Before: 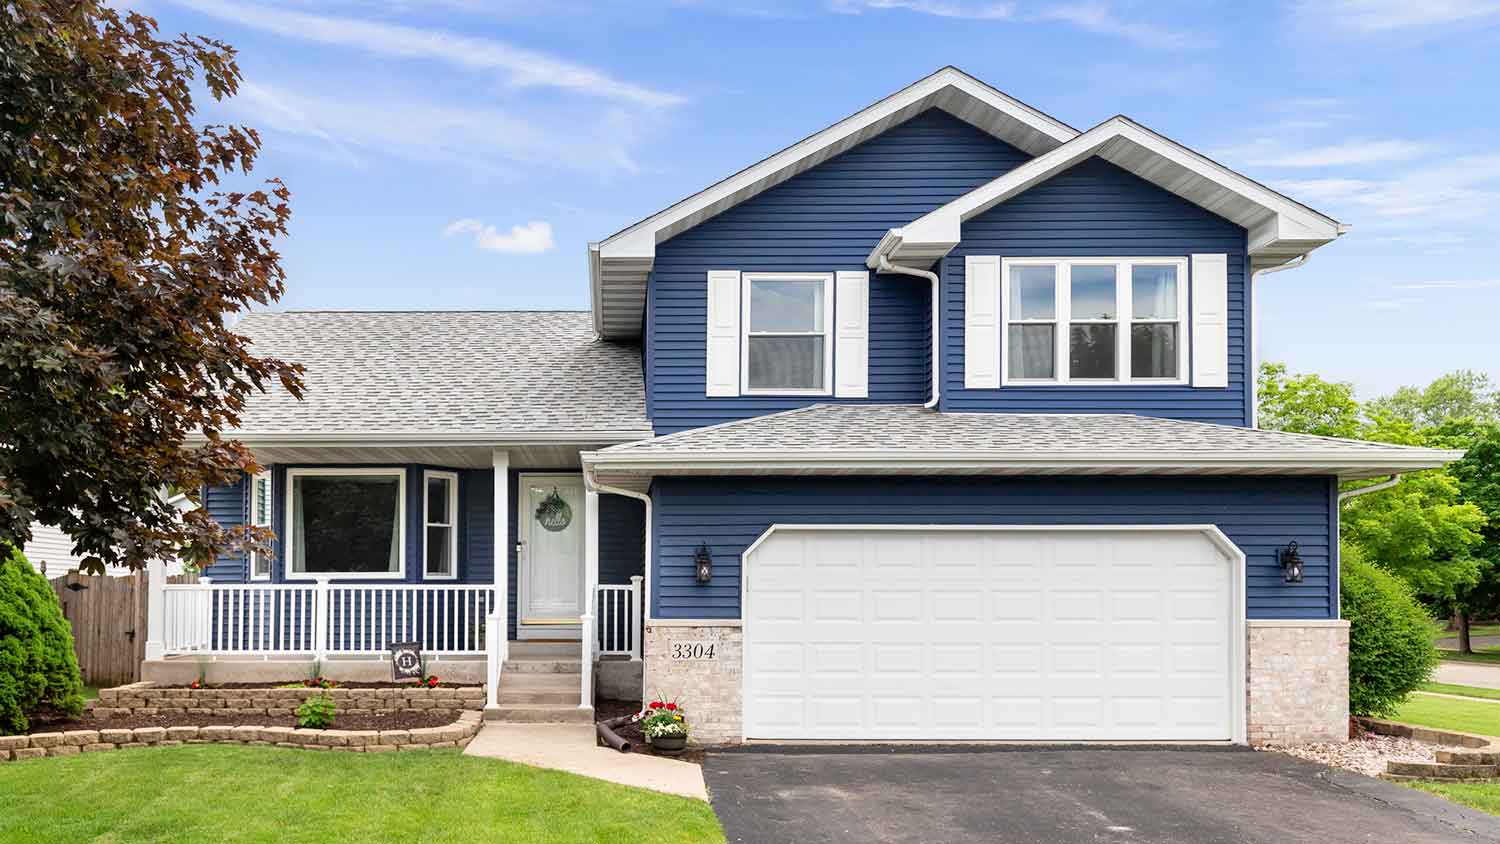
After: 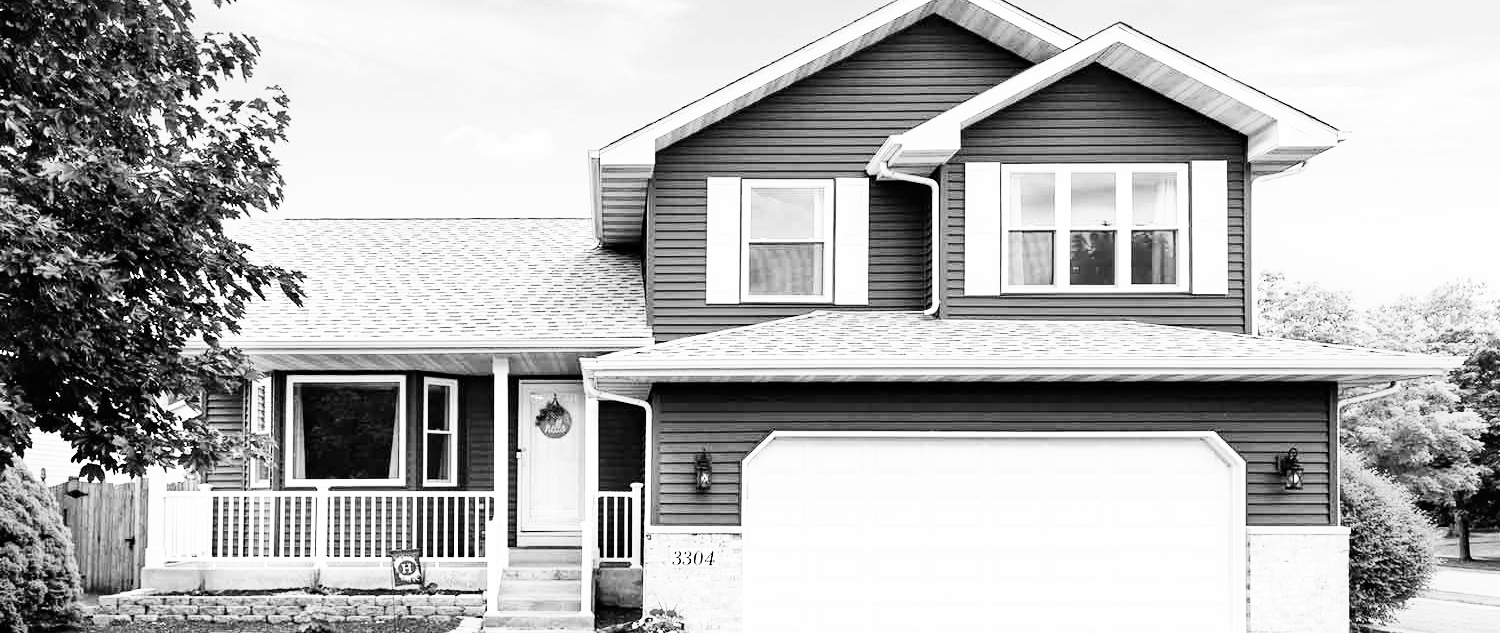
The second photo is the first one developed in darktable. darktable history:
crop: top 11.038%, bottom 13.962%
shadows and highlights: shadows 4.1, highlights -17.6, soften with gaussian
haze removal: compatibility mode true, adaptive false
base curve: curves: ch0 [(0, 0) (0.007, 0.004) (0.027, 0.03) (0.046, 0.07) (0.207, 0.54) (0.442, 0.872) (0.673, 0.972) (1, 1)], preserve colors none
monochrome: on, module defaults
